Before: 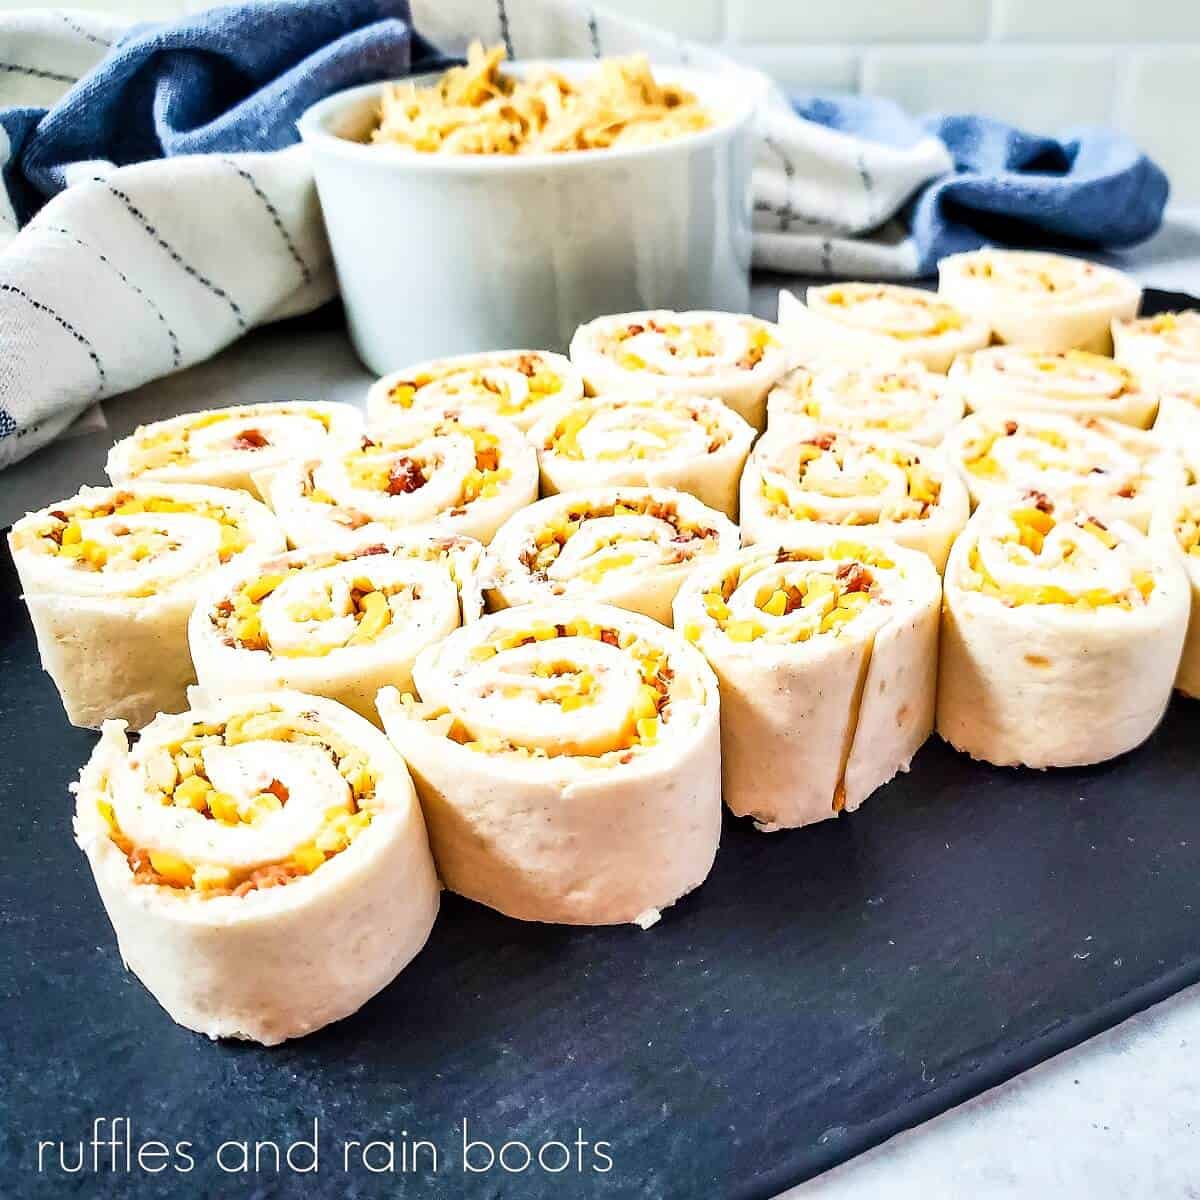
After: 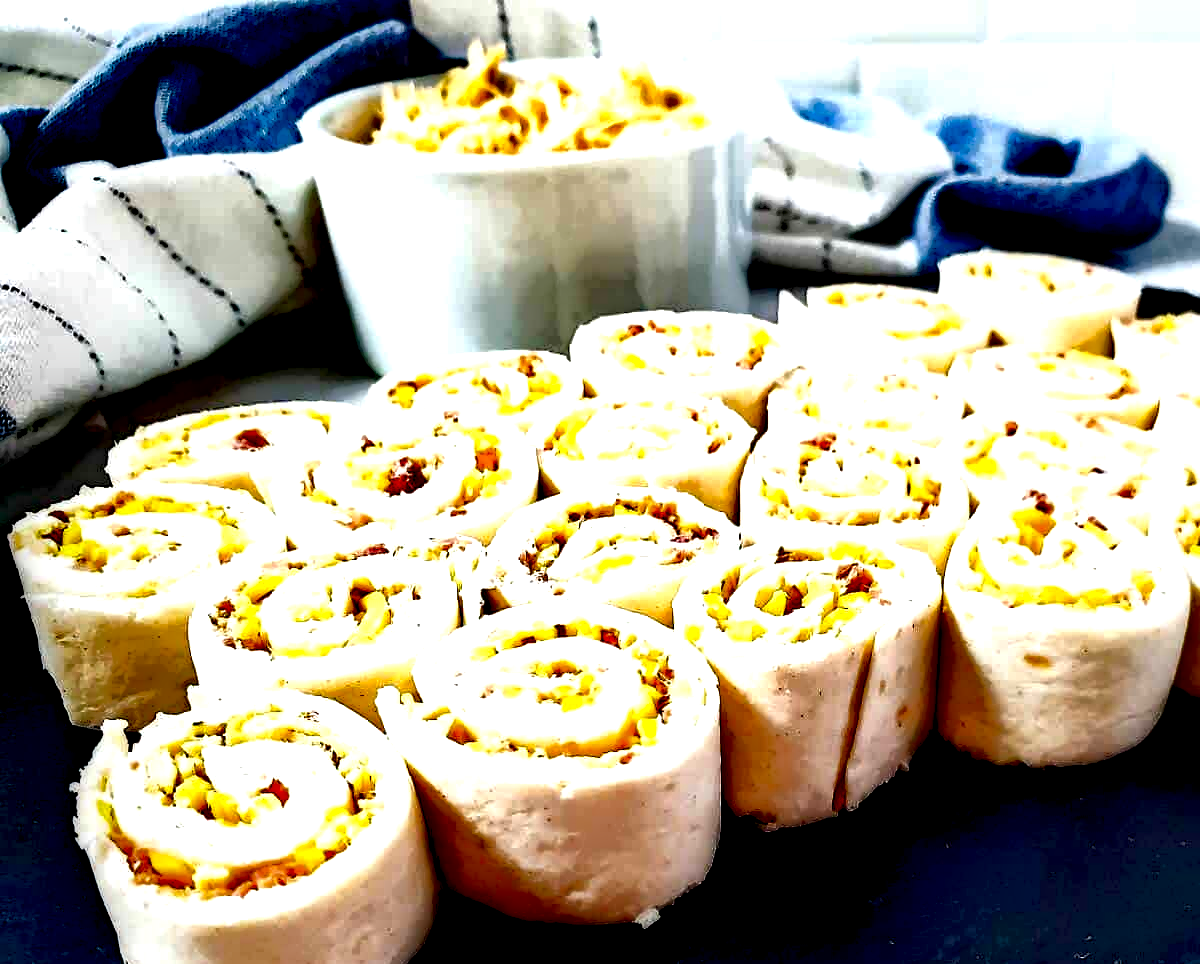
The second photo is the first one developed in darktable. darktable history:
color correction: highlights a* -0.182, highlights b* -0.124
local contrast: highlights 0%, shadows 198%, detail 164%, midtone range 0.001
crop: bottom 19.644%
exposure: exposure 0.2 EV, compensate highlight preservation false
levels: levels [0, 0.435, 0.917]
tone equalizer: -8 EV -0.417 EV, -7 EV -0.389 EV, -6 EV -0.333 EV, -5 EV -0.222 EV, -3 EV 0.222 EV, -2 EV 0.333 EV, -1 EV 0.389 EV, +0 EV 0.417 EV, edges refinement/feathering 500, mask exposure compensation -1.57 EV, preserve details no
color balance rgb: perceptual saturation grading › global saturation 35%, perceptual saturation grading › highlights -25%, perceptual saturation grading › shadows 50%
